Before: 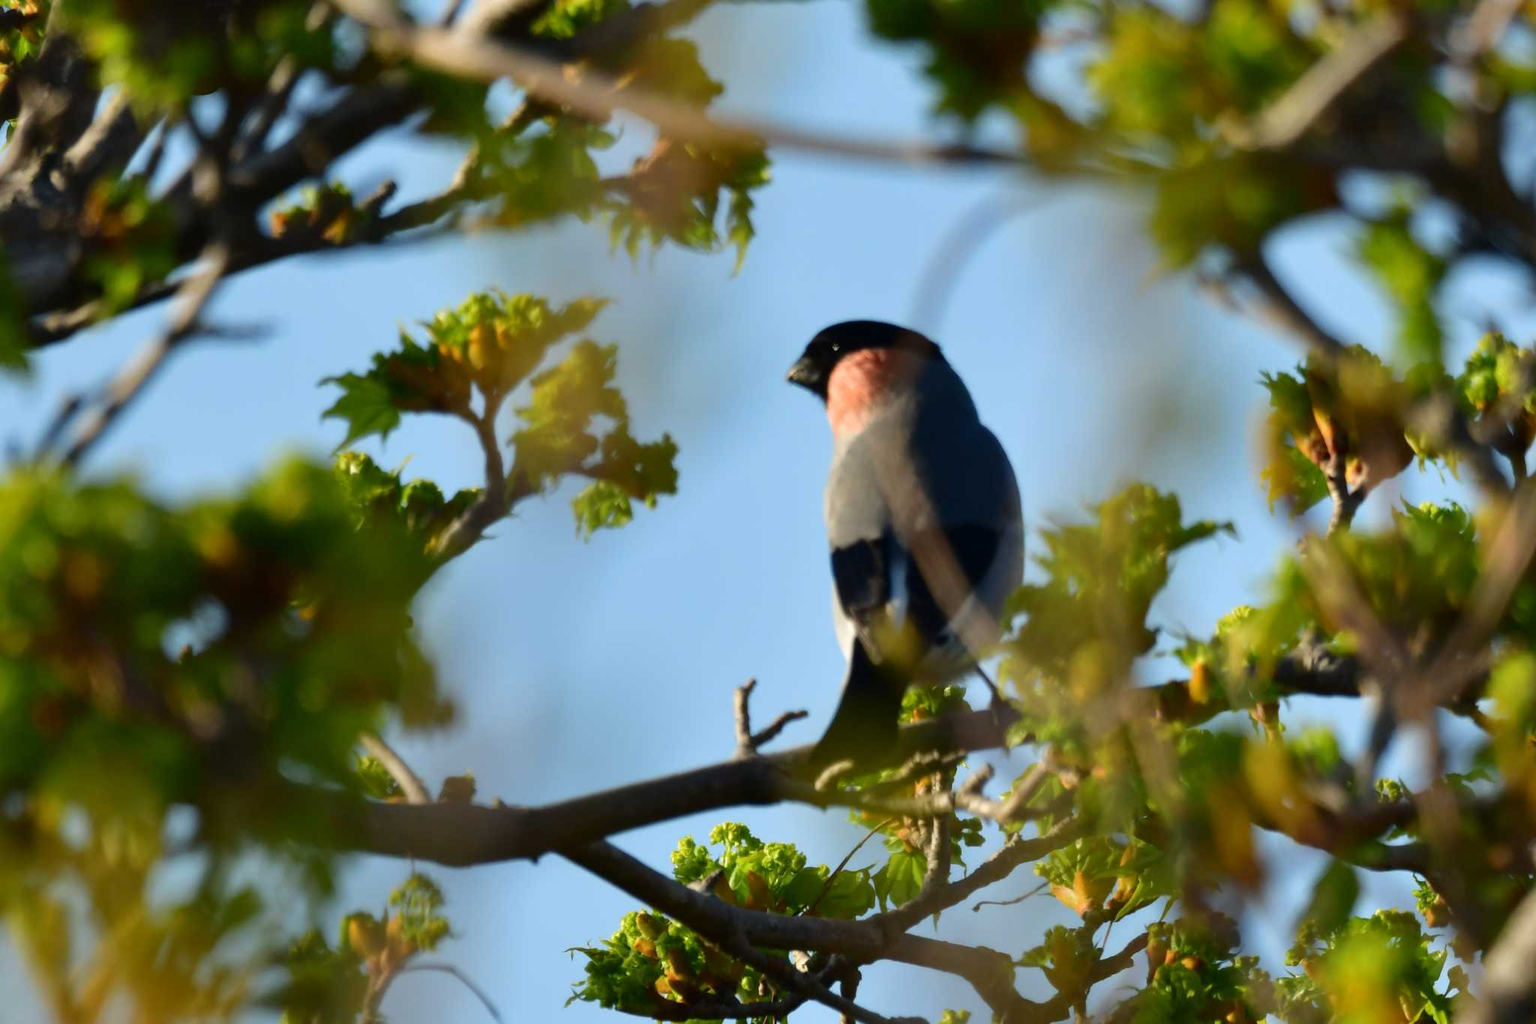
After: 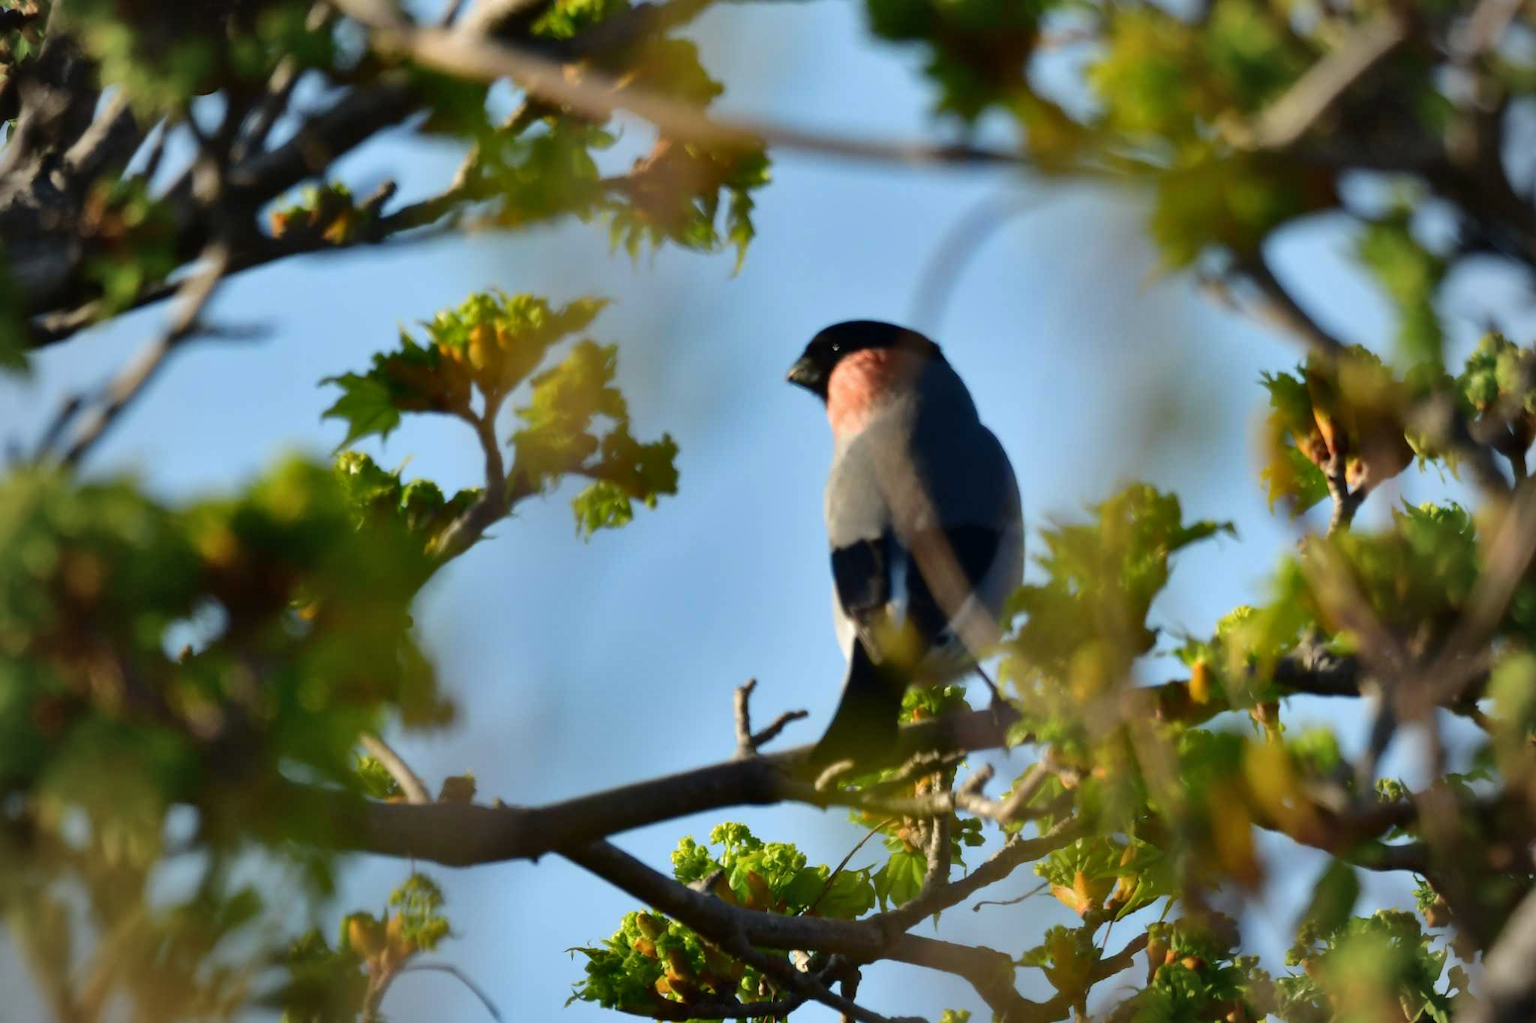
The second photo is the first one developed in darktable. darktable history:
shadows and highlights: radius 106.29, shadows 45.64, highlights -66.51, low approximation 0.01, soften with gaussian
vignetting: fall-off start 74.13%, fall-off radius 66.07%
